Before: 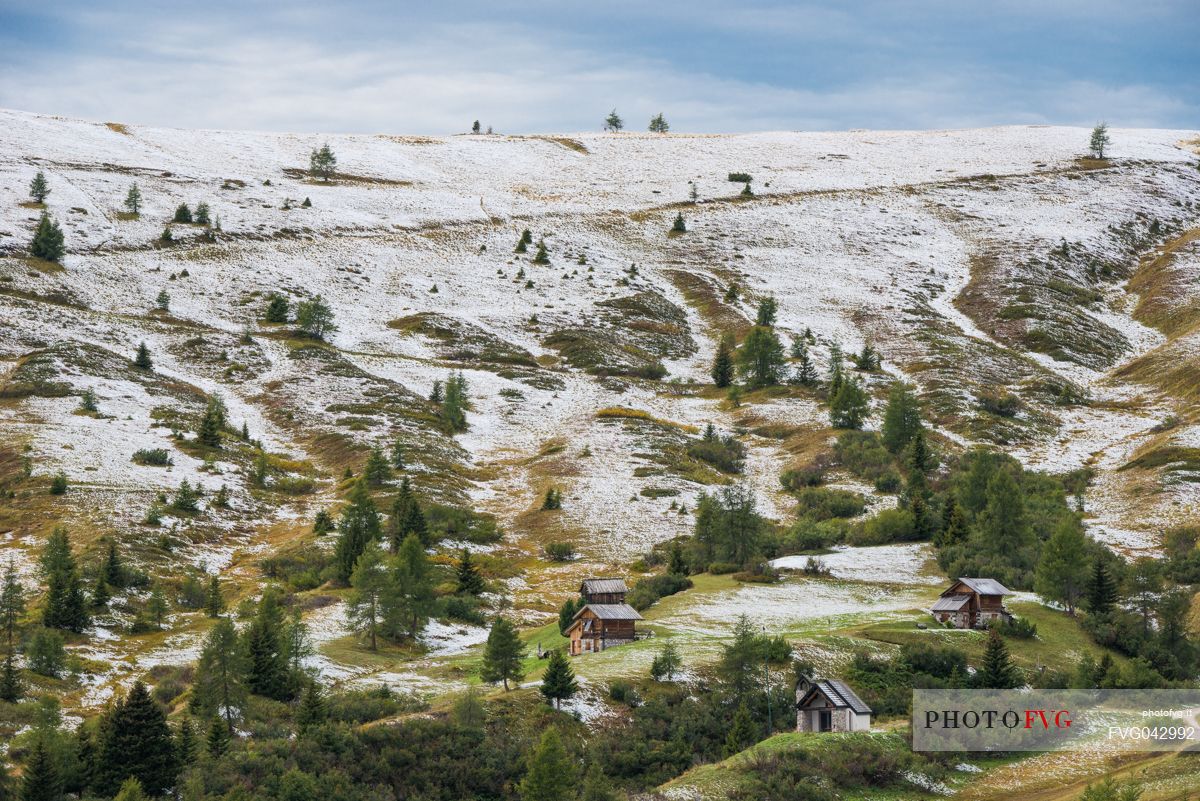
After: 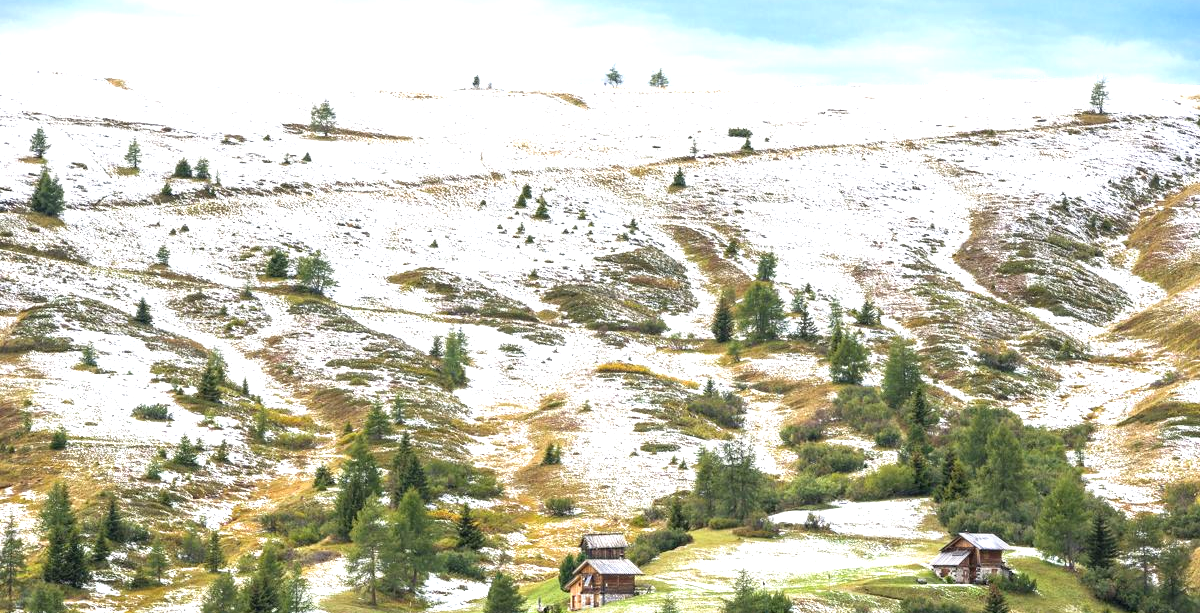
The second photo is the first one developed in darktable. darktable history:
crop: top 5.676%, bottom 17.696%
exposure: black level correction 0, exposure 1.095 EV, compensate exposure bias true, compensate highlight preservation false
